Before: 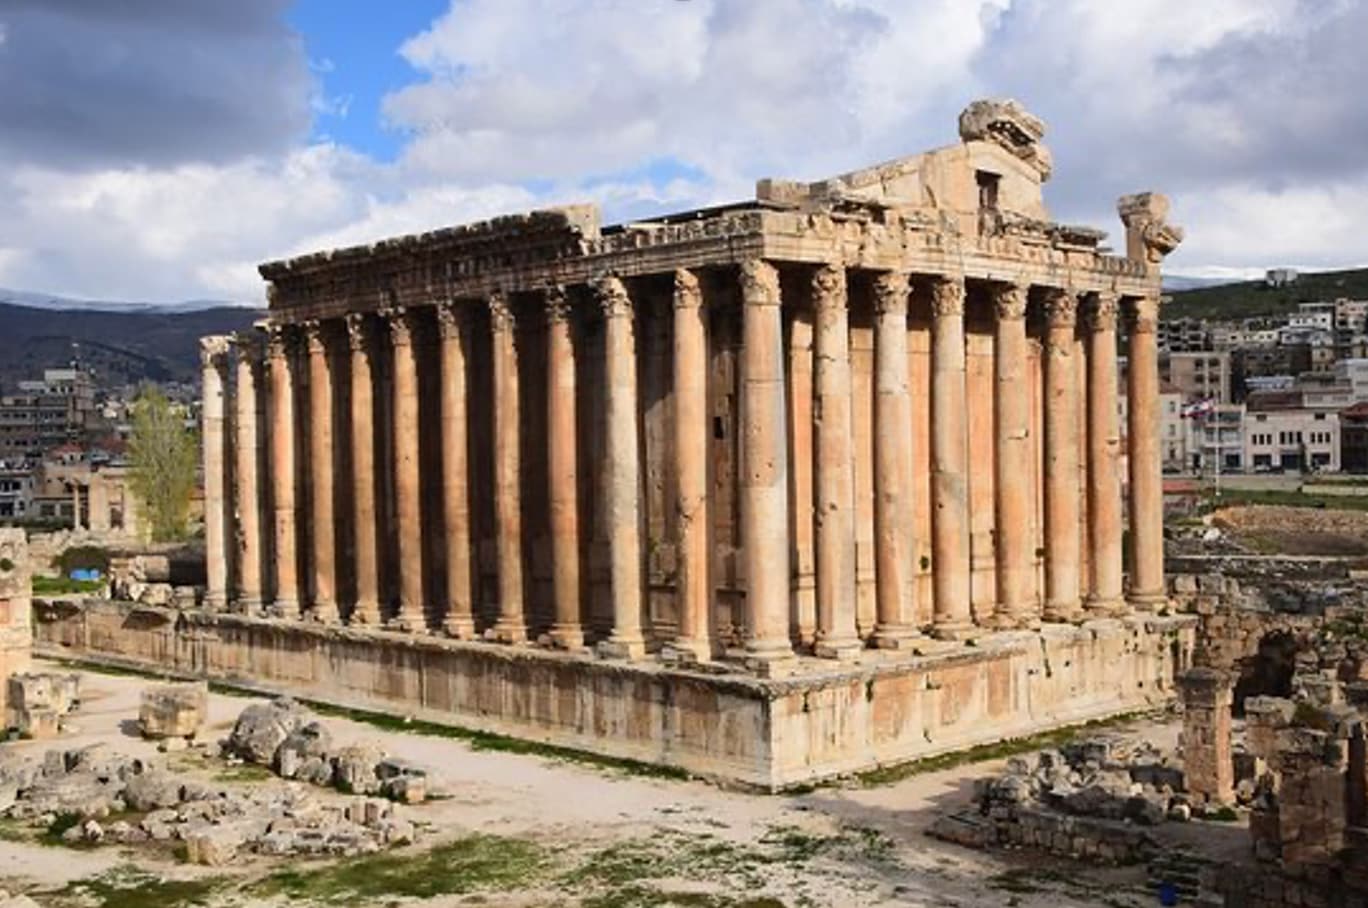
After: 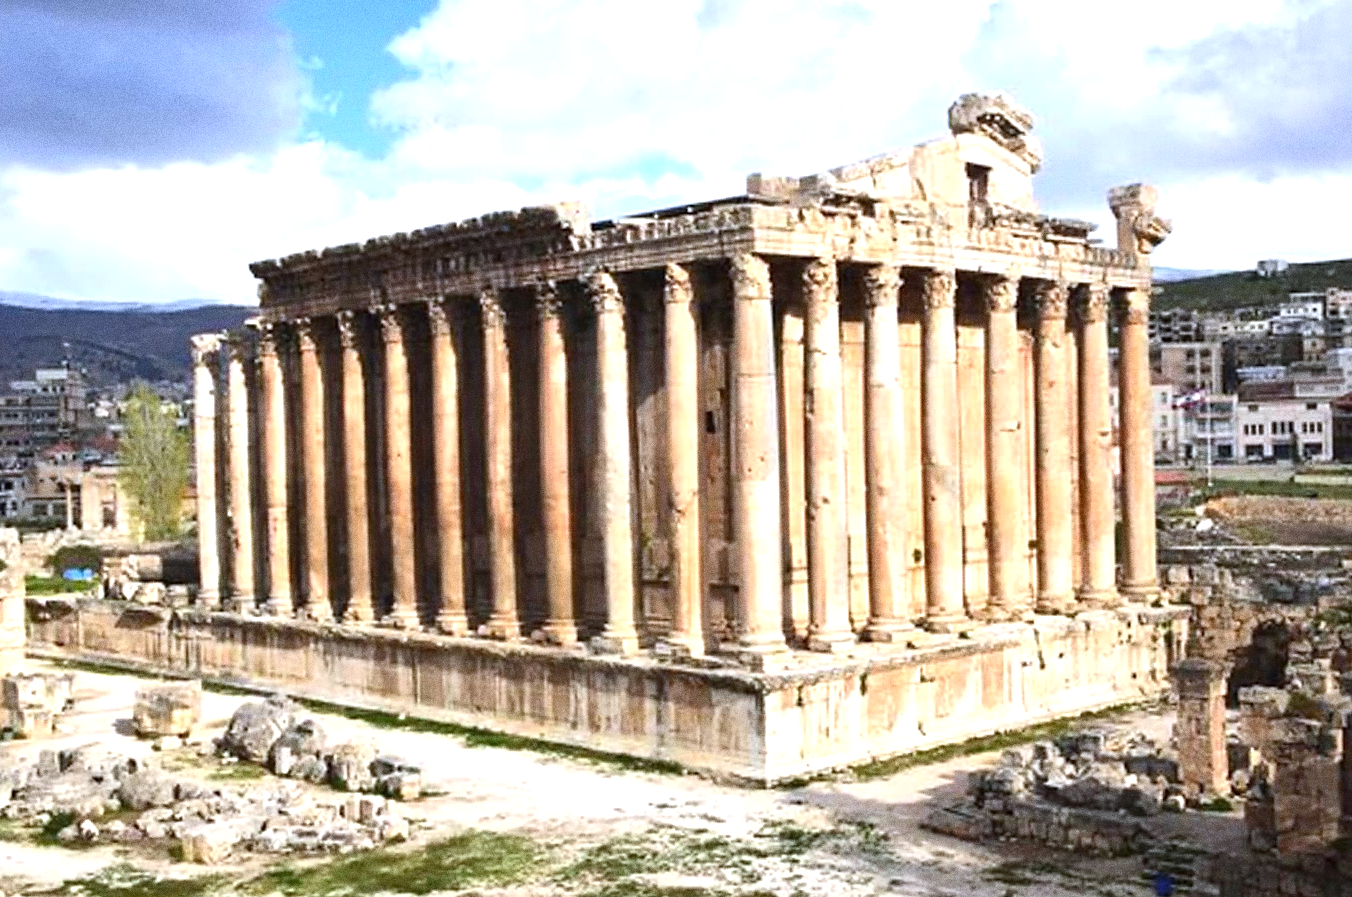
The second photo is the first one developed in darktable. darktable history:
white balance: red 0.954, blue 1.079
exposure: black level correction 0, exposure 0.95 EV, compensate exposure bias true, compensate highlight preservation false
rotate and perspective: rotation -0.45°, automatic cropping original format, crop left 0.008, crop right 0.992, crop top 0.012, crop bottom 0.988
grain: coarseness 9.61 ISO, strength 35.62%
